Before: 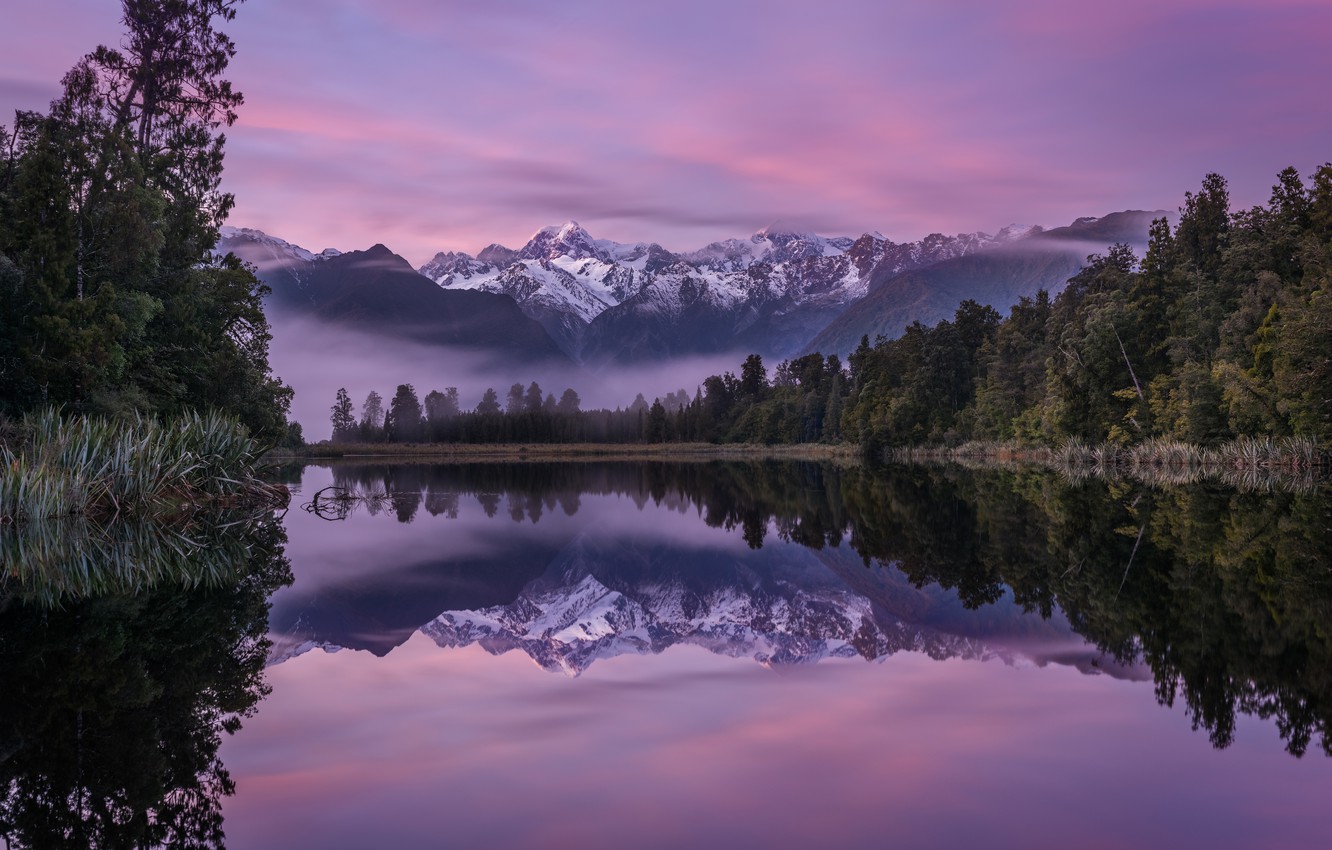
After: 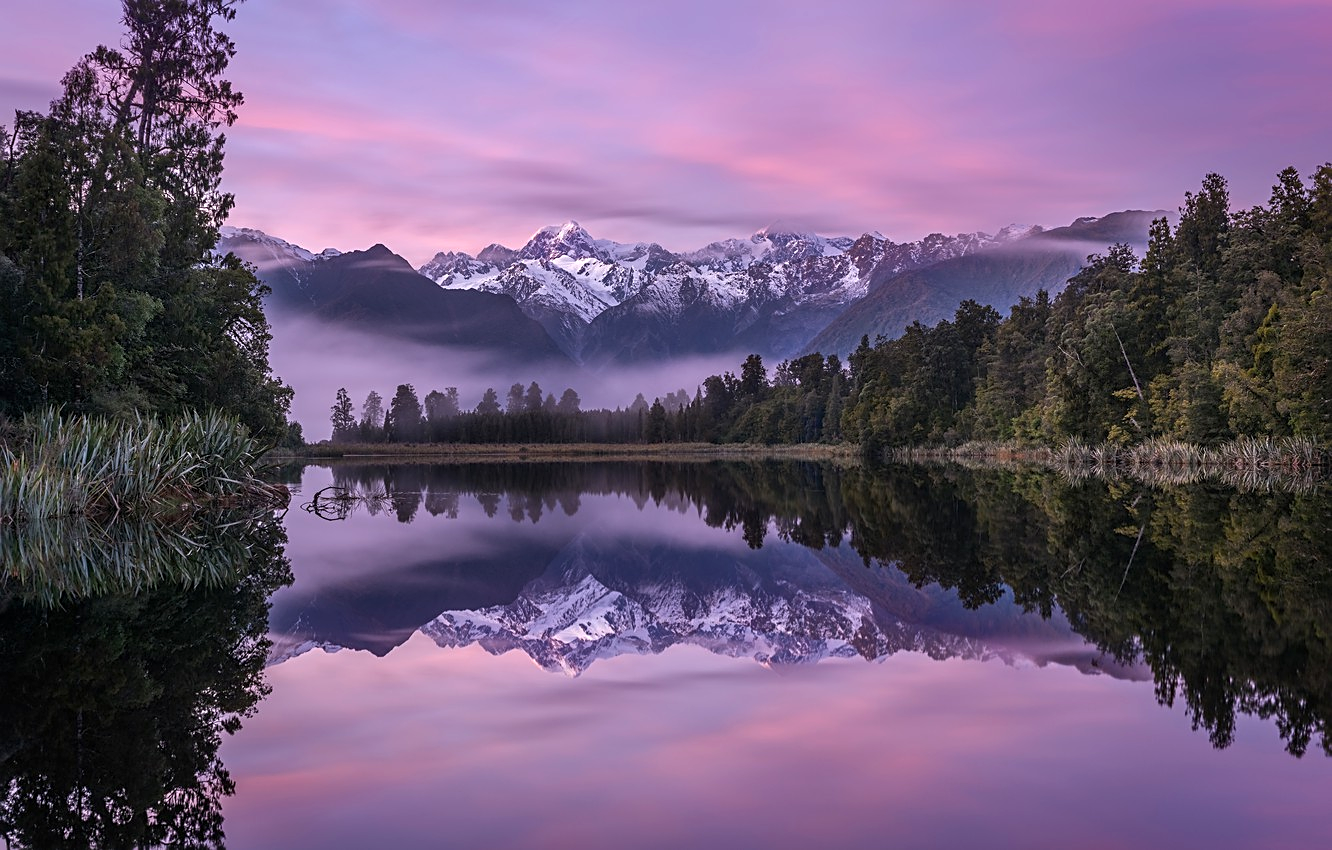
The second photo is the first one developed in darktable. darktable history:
sharpen: radius 1.967
exposure: exposure 0.367 EV, compensate highlight preservation false
